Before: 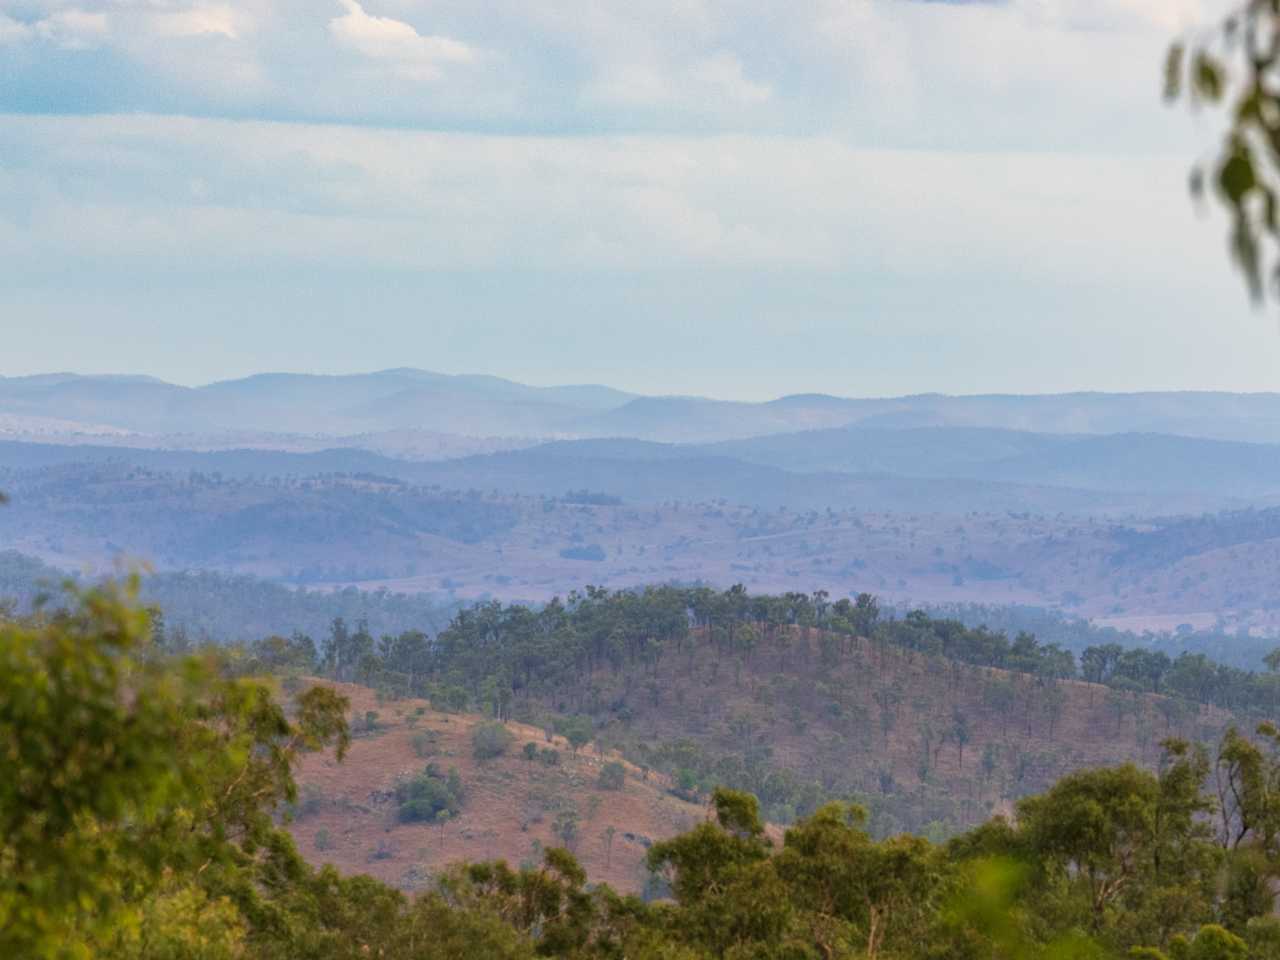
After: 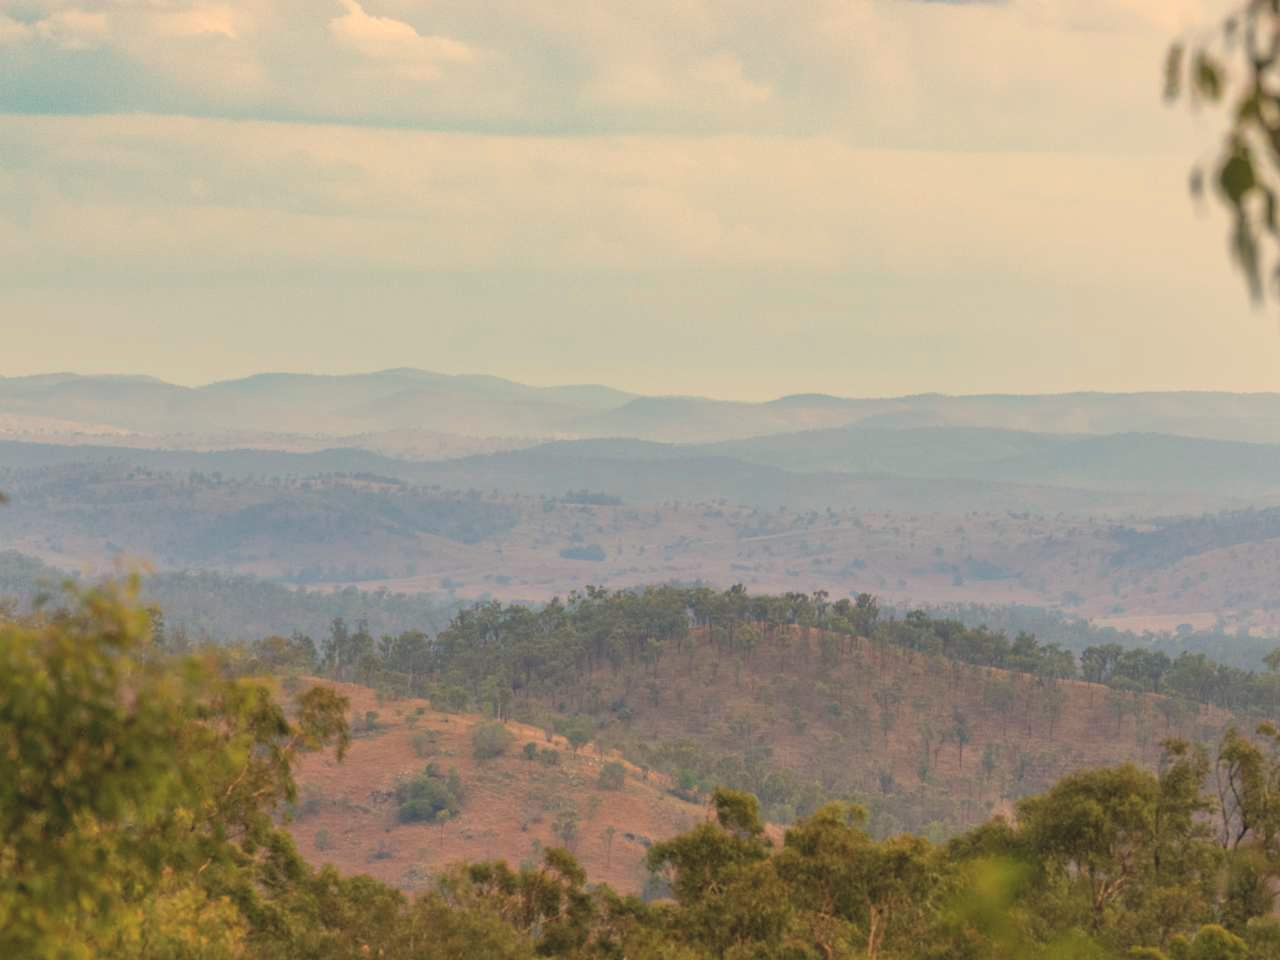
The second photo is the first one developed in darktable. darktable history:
white balance: red 1.138, green 0.996, blue 0.812
contrast brightness saturation: contrast -0.15, brightness 0.05, saturation -0.12
